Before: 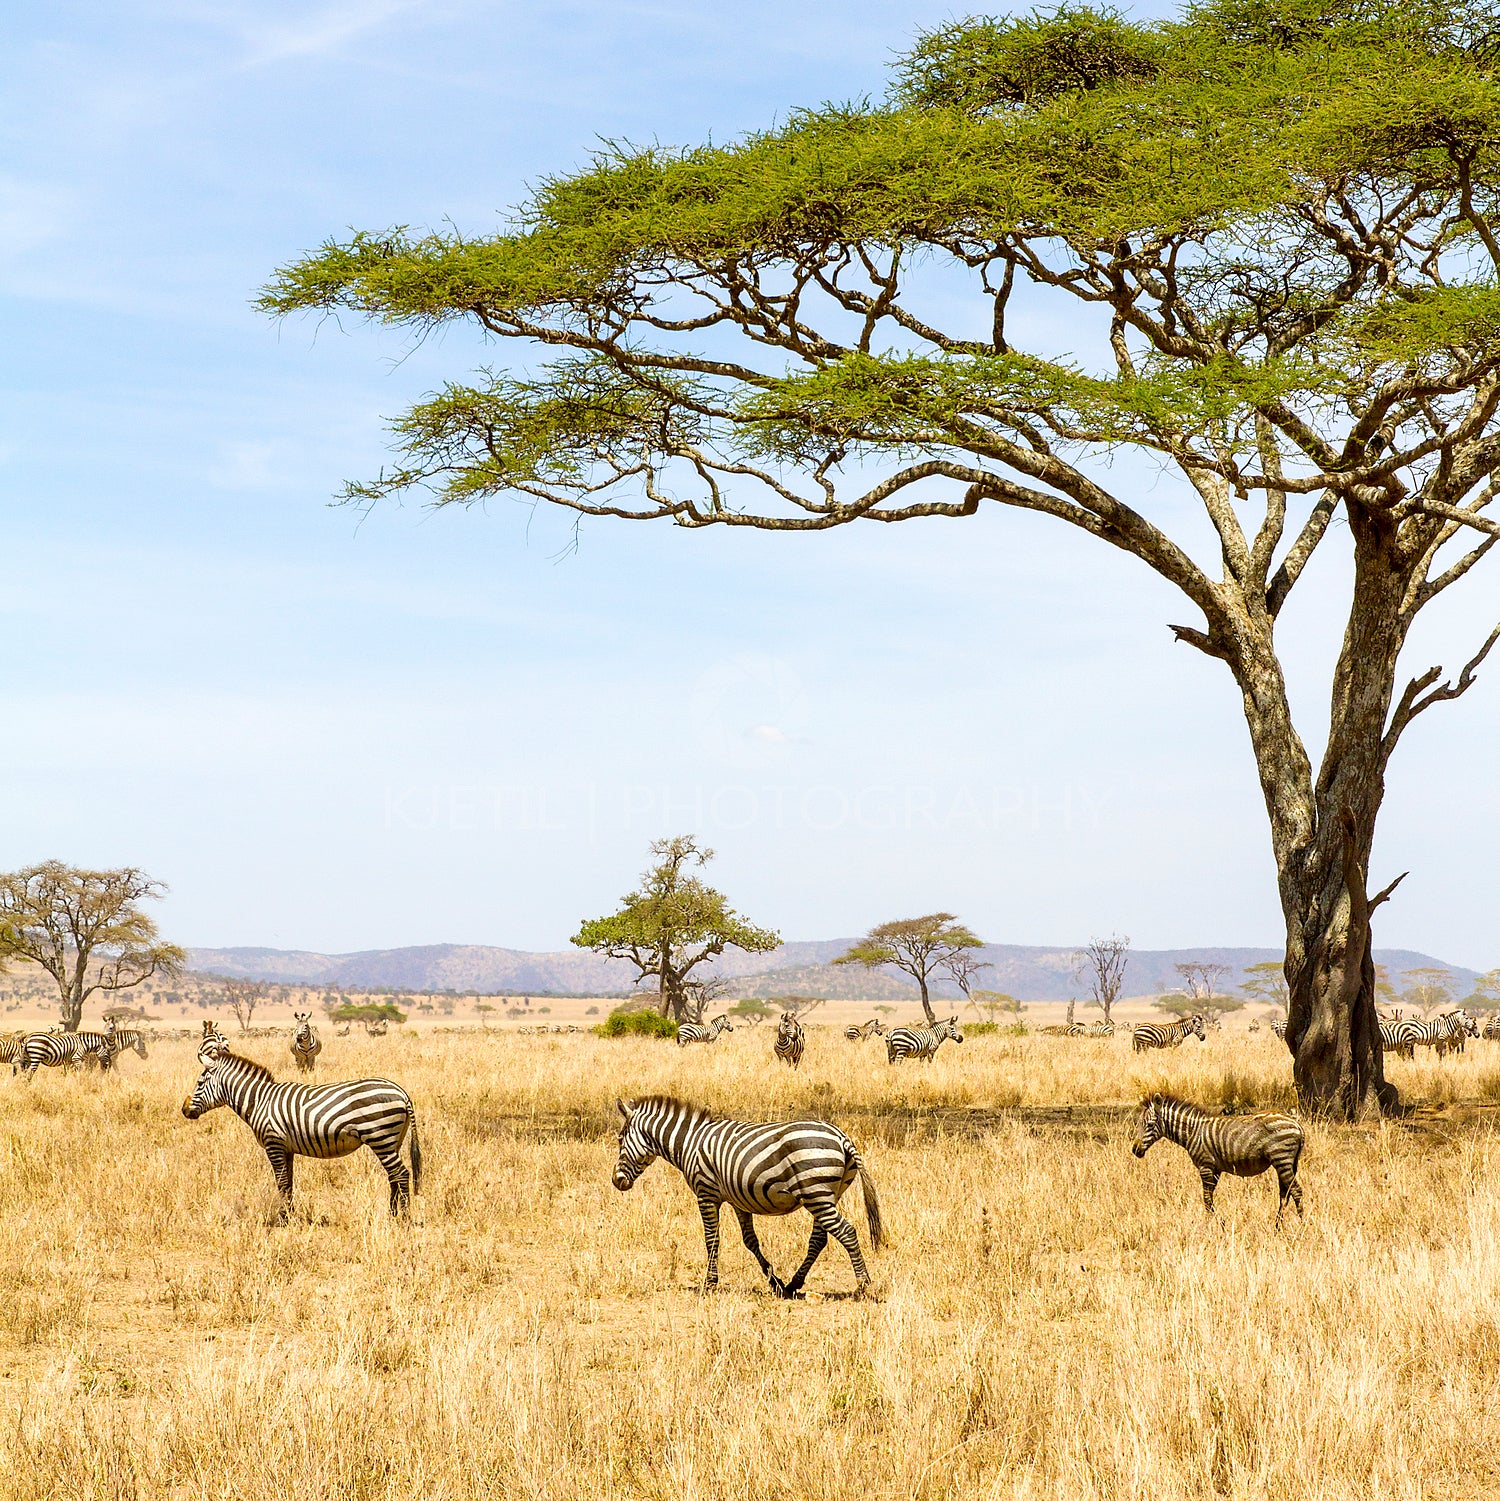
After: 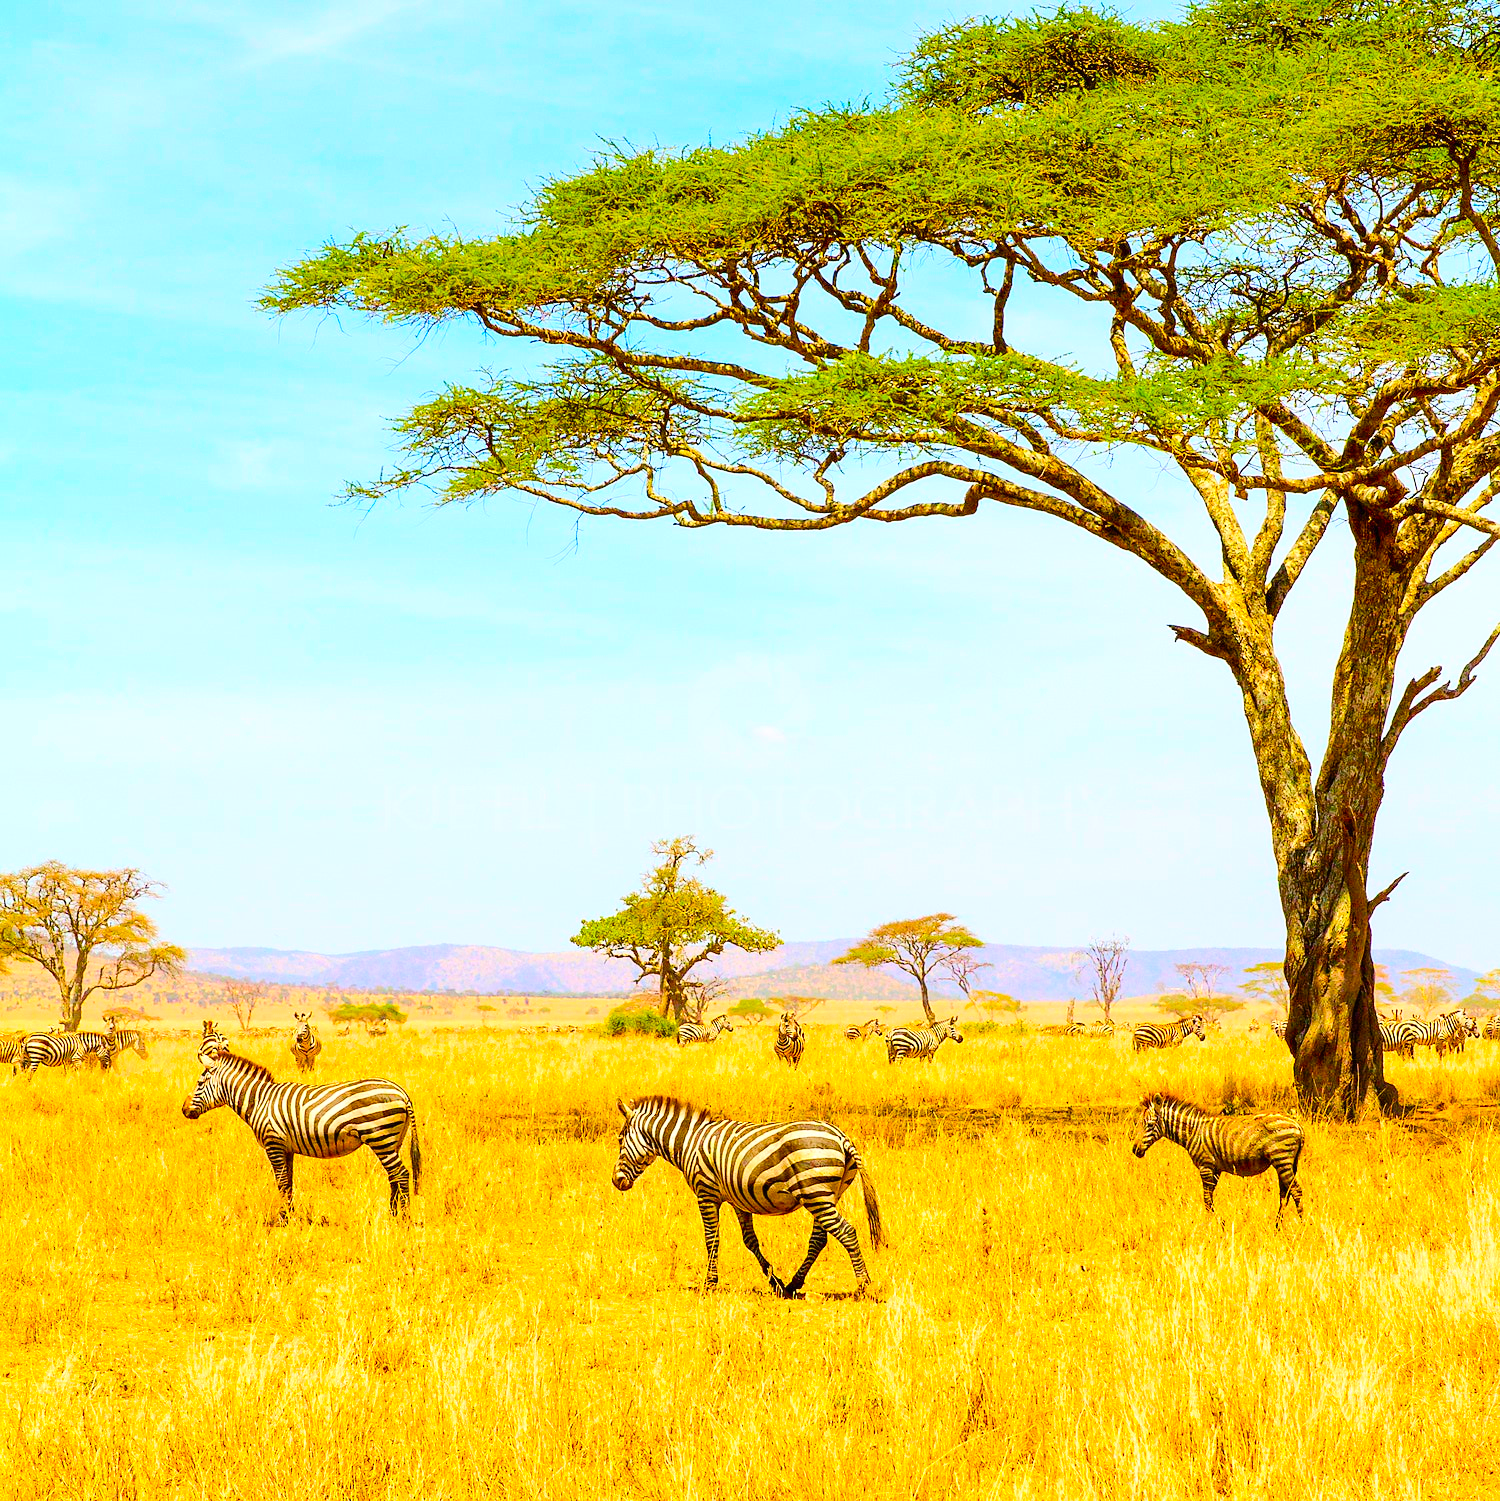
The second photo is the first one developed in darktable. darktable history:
color balance rgb: perceptual saturation grading › global saturation 25%, perceptual brilliance grading › mid-tones 10%, perceptual brilliance grading › shadows 15%, global vibrance 20%
contrast brightness saturation: contrast 0.2, brightness 0.2, saturation 0.8
